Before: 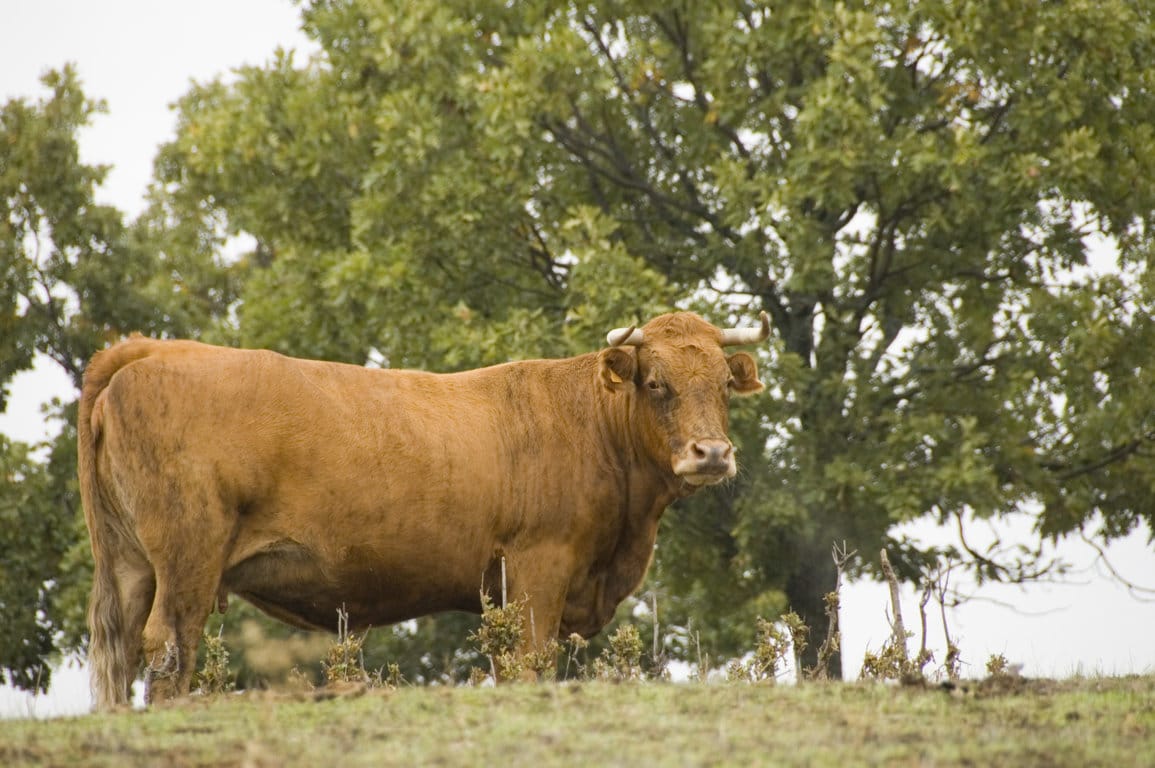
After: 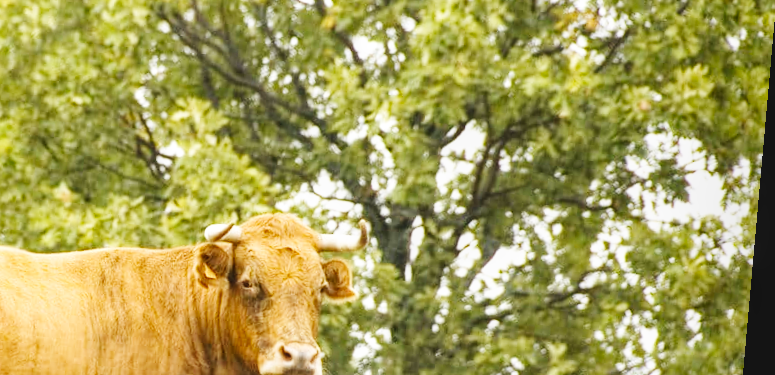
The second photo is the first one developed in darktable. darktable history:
local contrast: detail 110%
tone equalizer: on, module defaults
base curve: curves: ch0 [(0, 0.003) (0.001, 0.002) (0.006, 0.004) (0.02, 0.022) (0.048, 0.086) (0.094, 0.234) (0.162, 0.431) (0.258, 0.629) (0.385, 0.8) (0.548, 0.918) (0.751, 0.988) (1, 1)], preserve colors none
rotate and perspective: rotation 5.12°, automatic cropping off
crop: left 36.005%, top 18.293%, right 0.31%, bottom 38.444%
